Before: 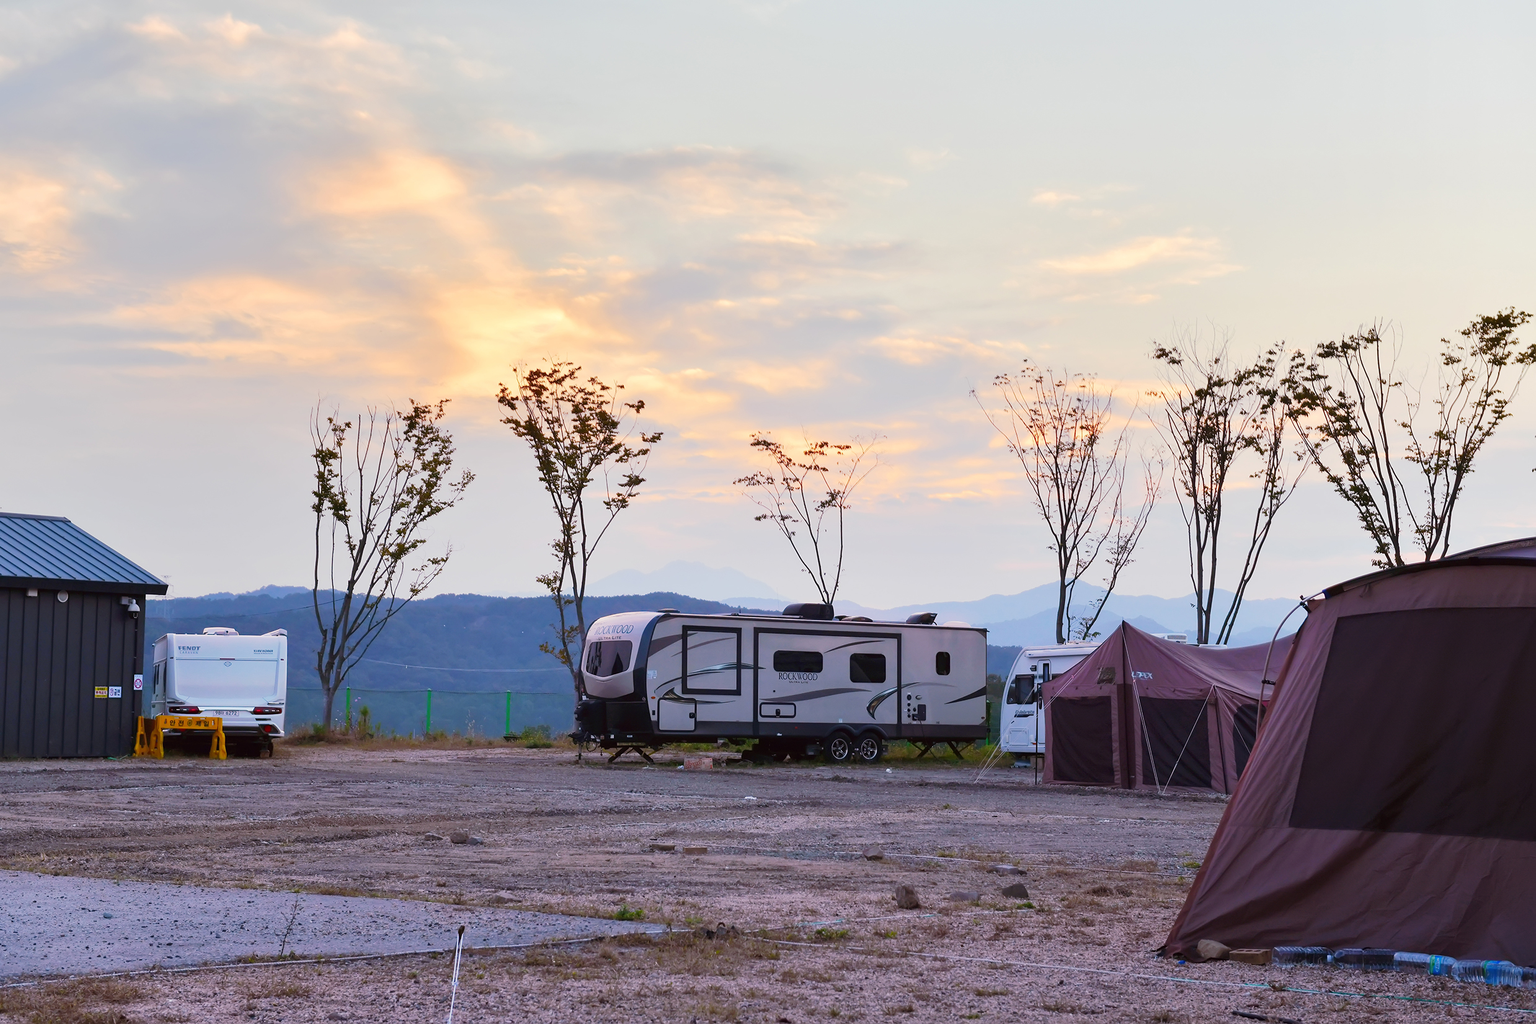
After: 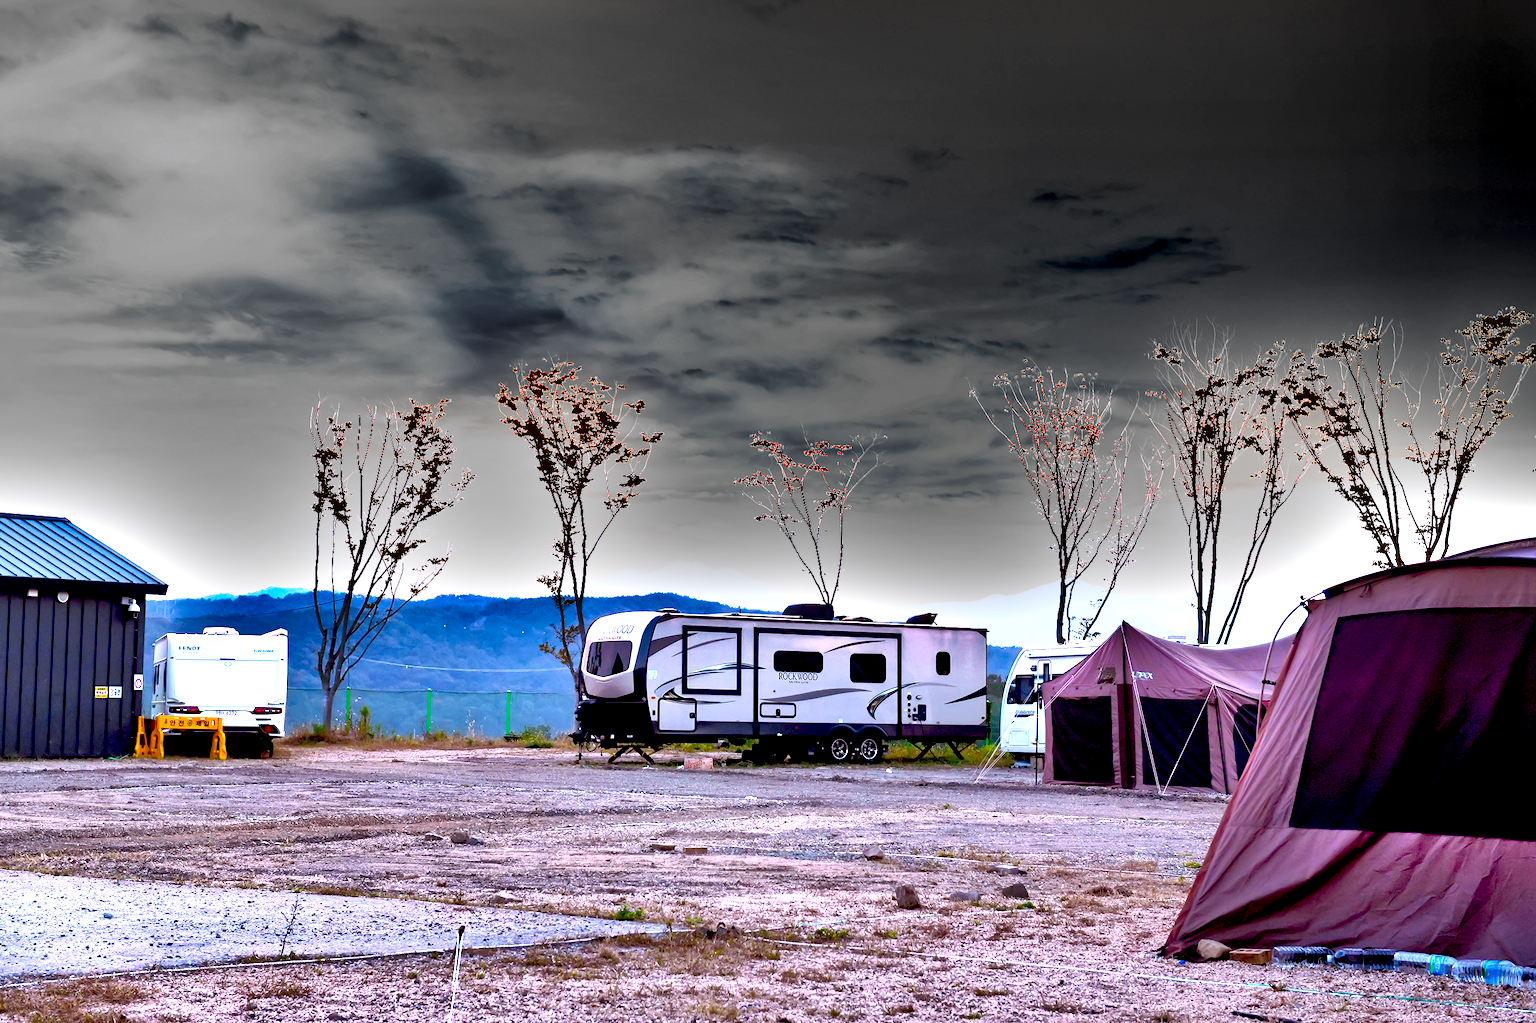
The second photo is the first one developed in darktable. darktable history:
shadows and highlights: radius 102.82, shadows 50.61, highlights -64.79, soften with gaussian
exposure: black level correction 0.015, exposure 1.788 EV, compensate highlight preservation false
